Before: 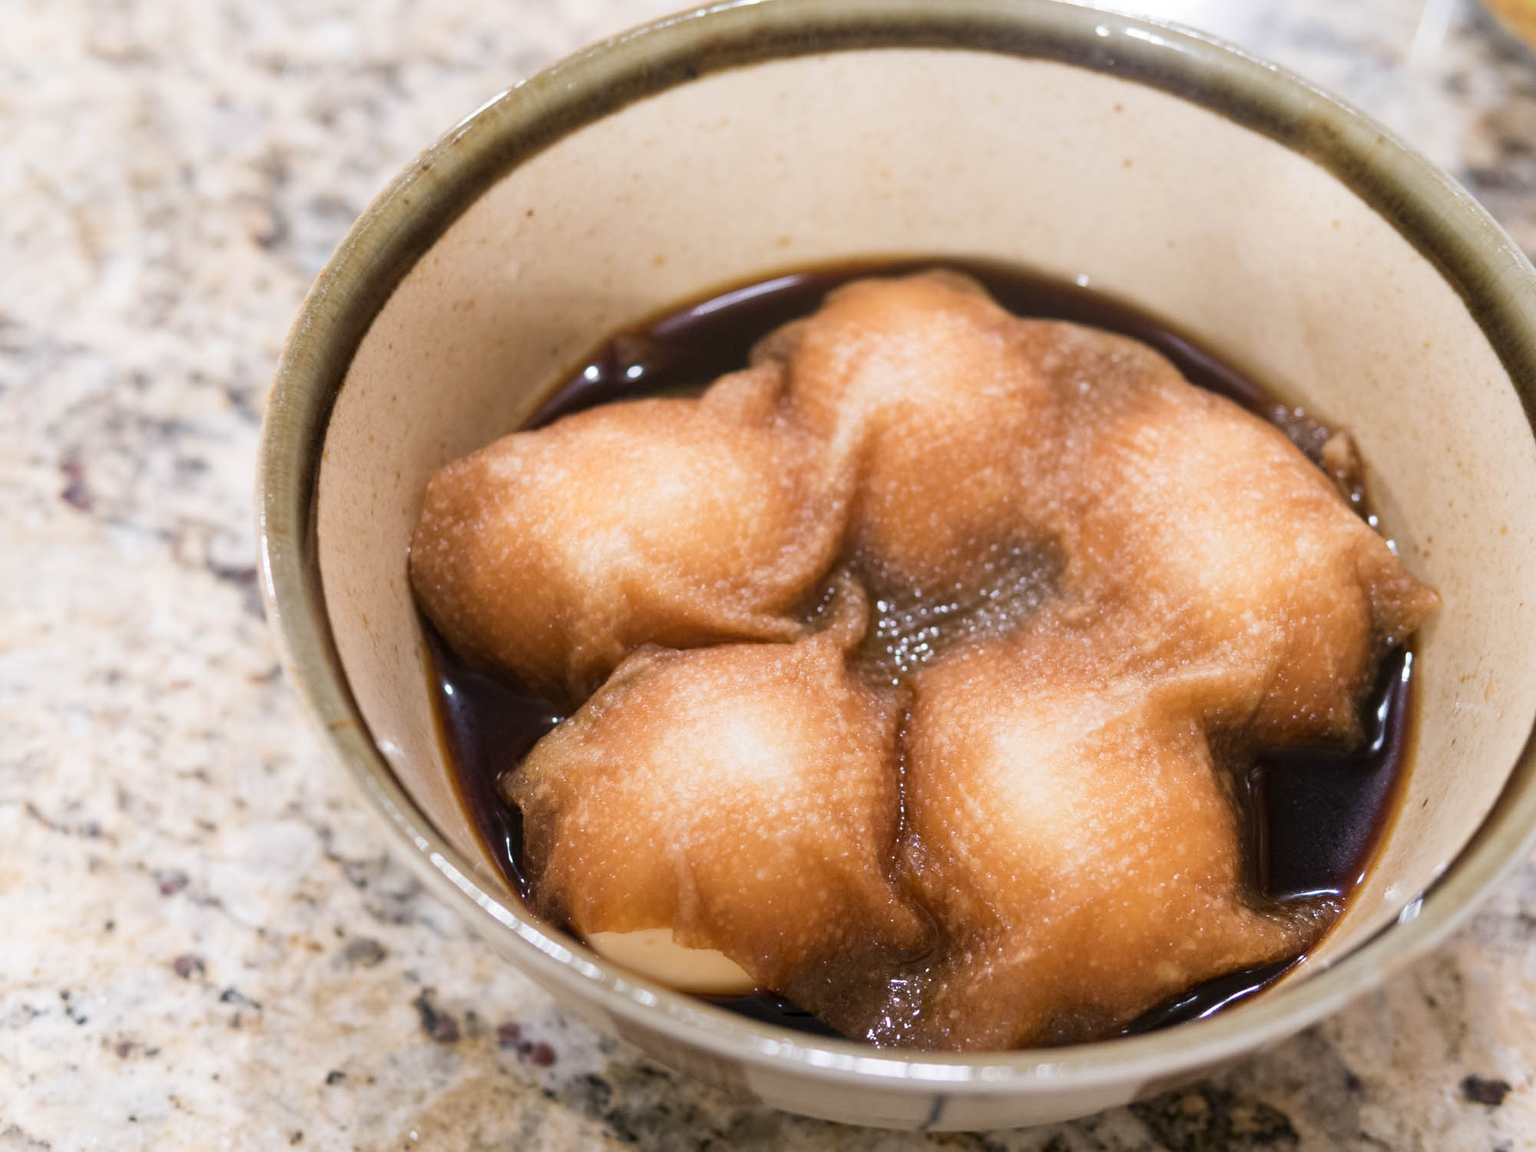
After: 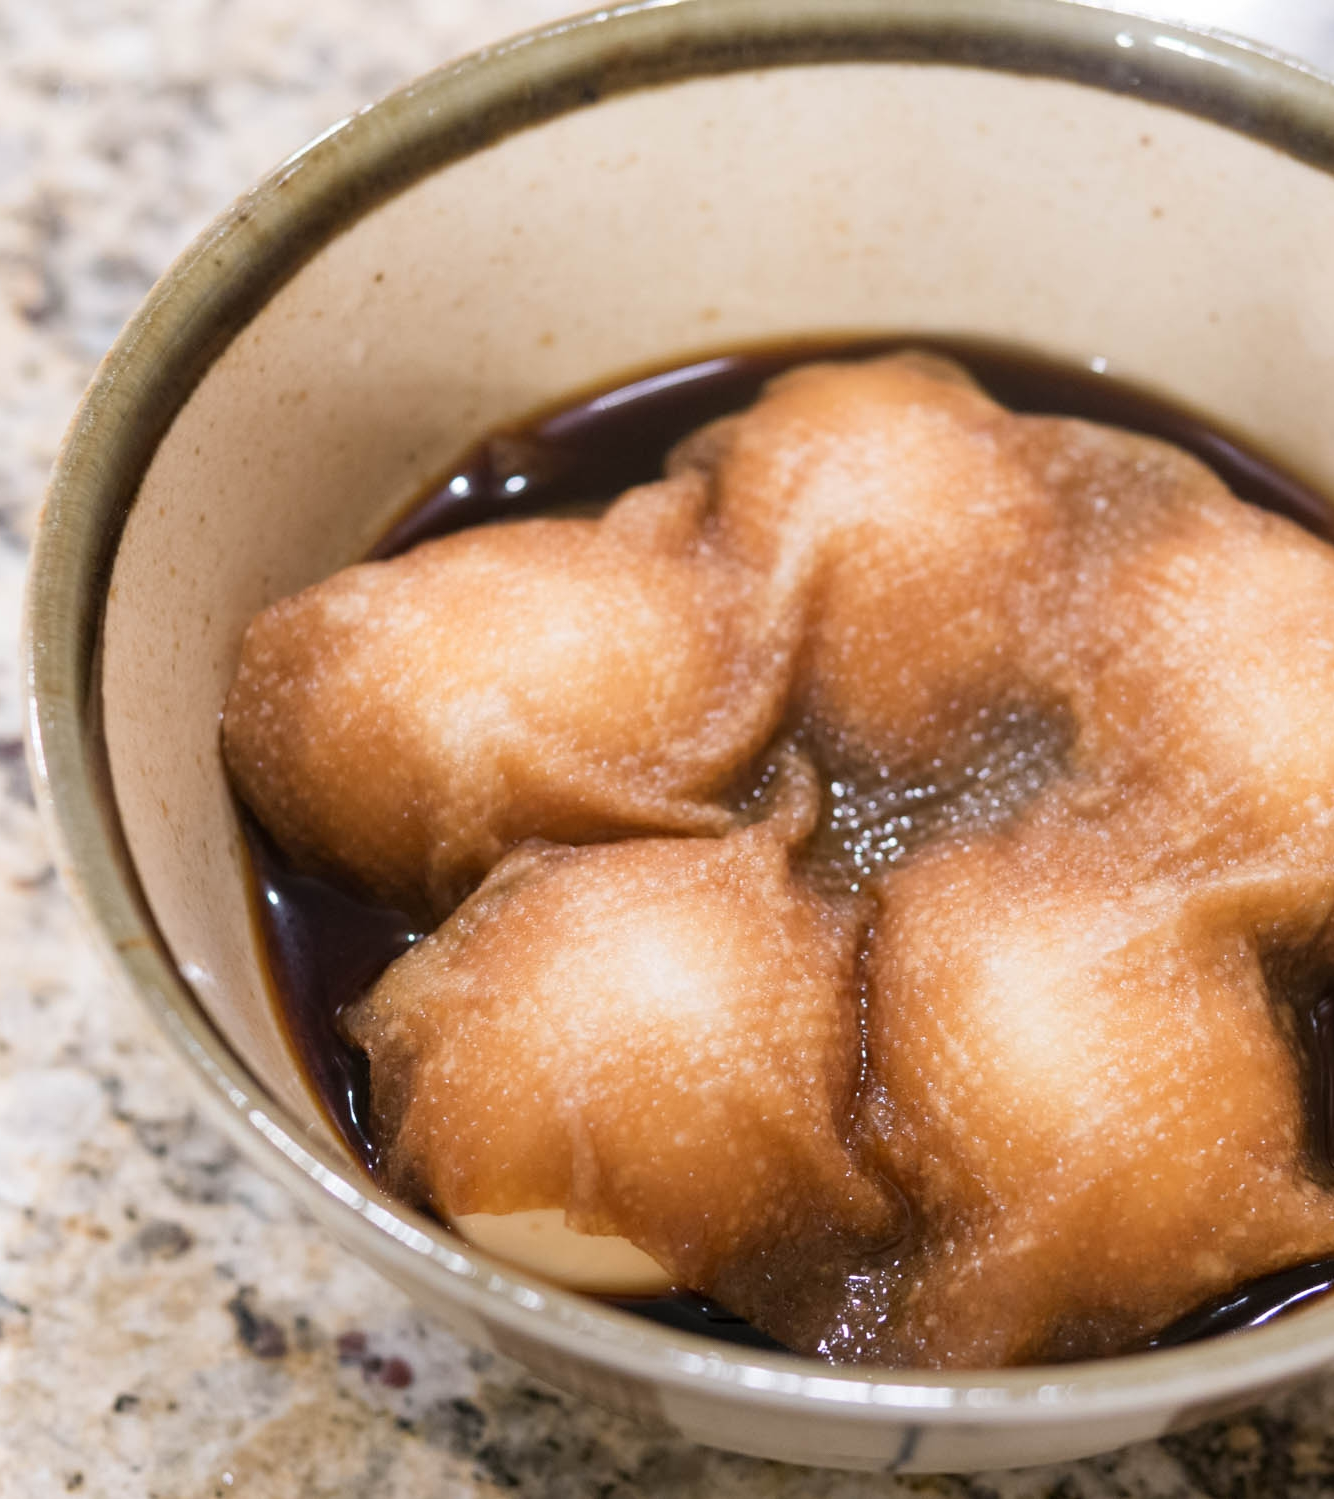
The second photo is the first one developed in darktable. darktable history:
crop and rotate: left 15.56%, right 17.734%
